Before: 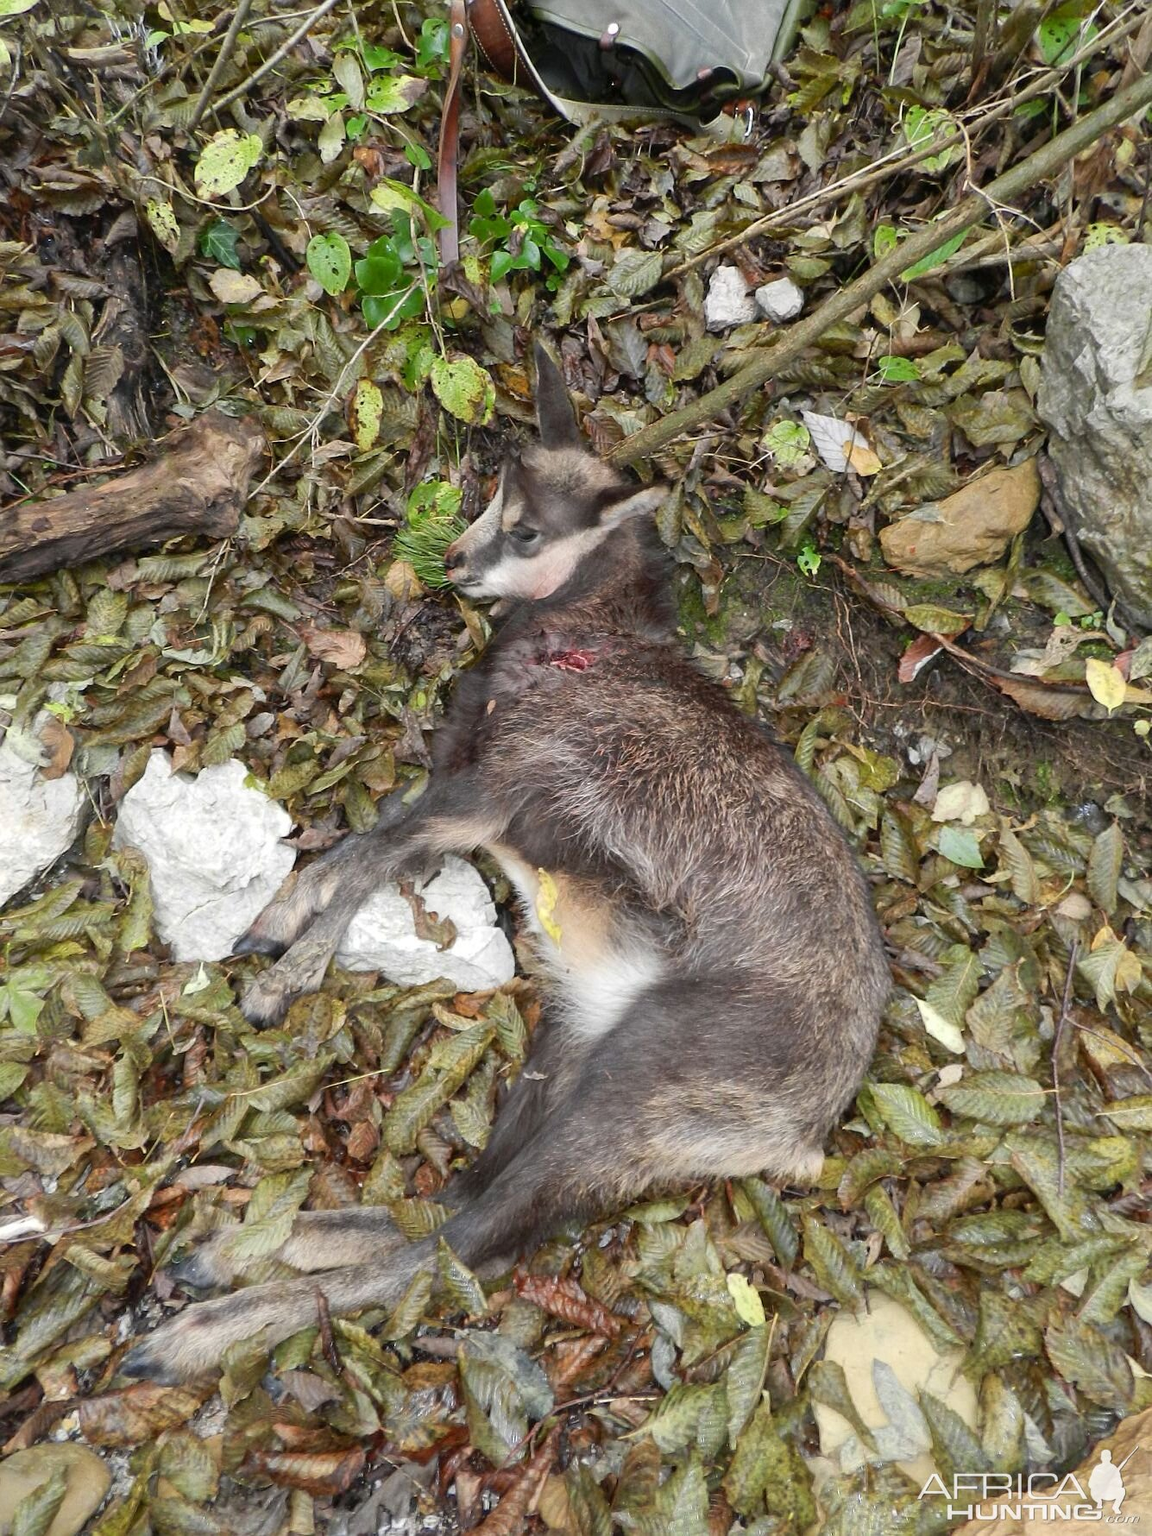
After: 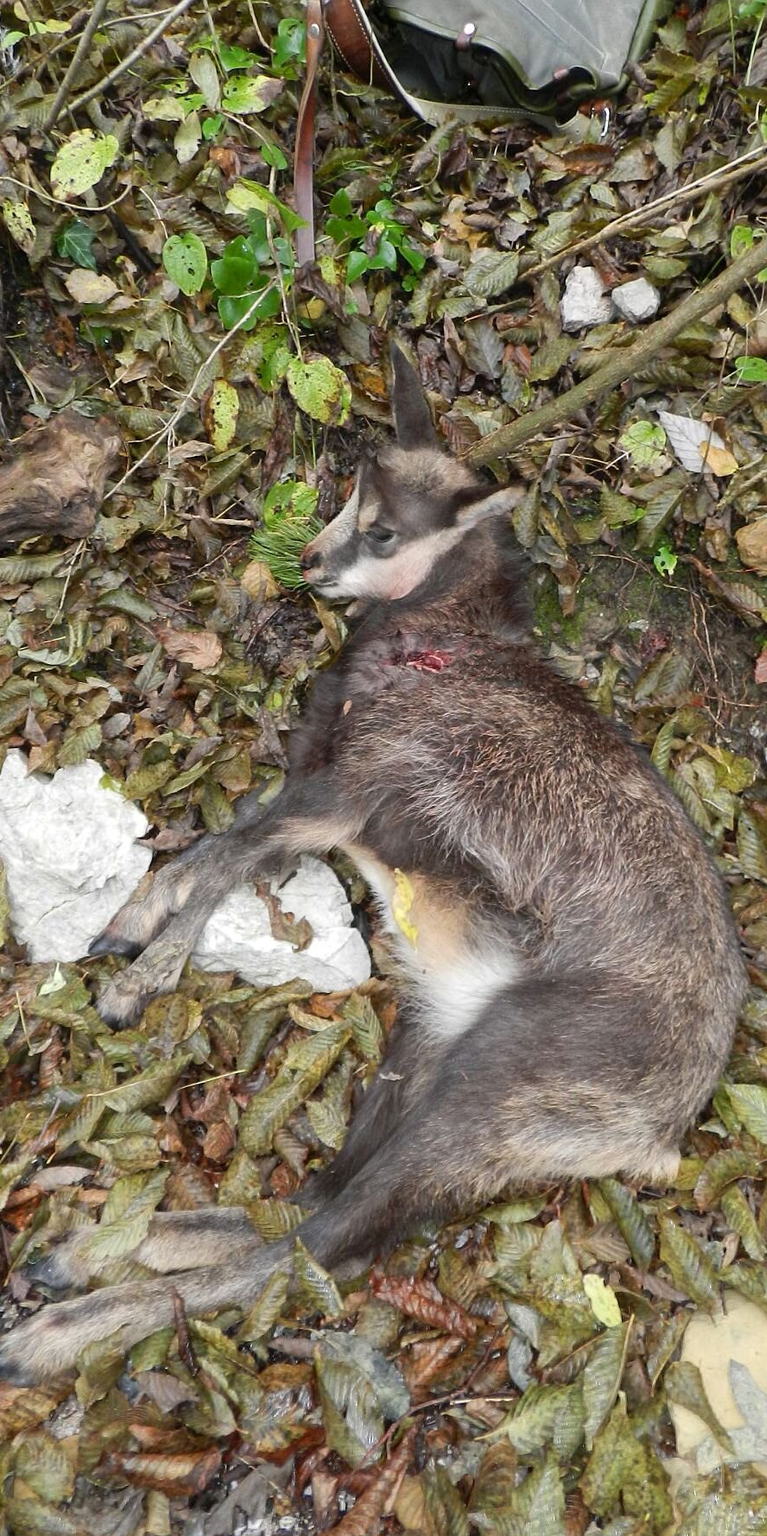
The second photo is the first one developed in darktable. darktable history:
crop and rotate: left 12.648%, right 20.685%
